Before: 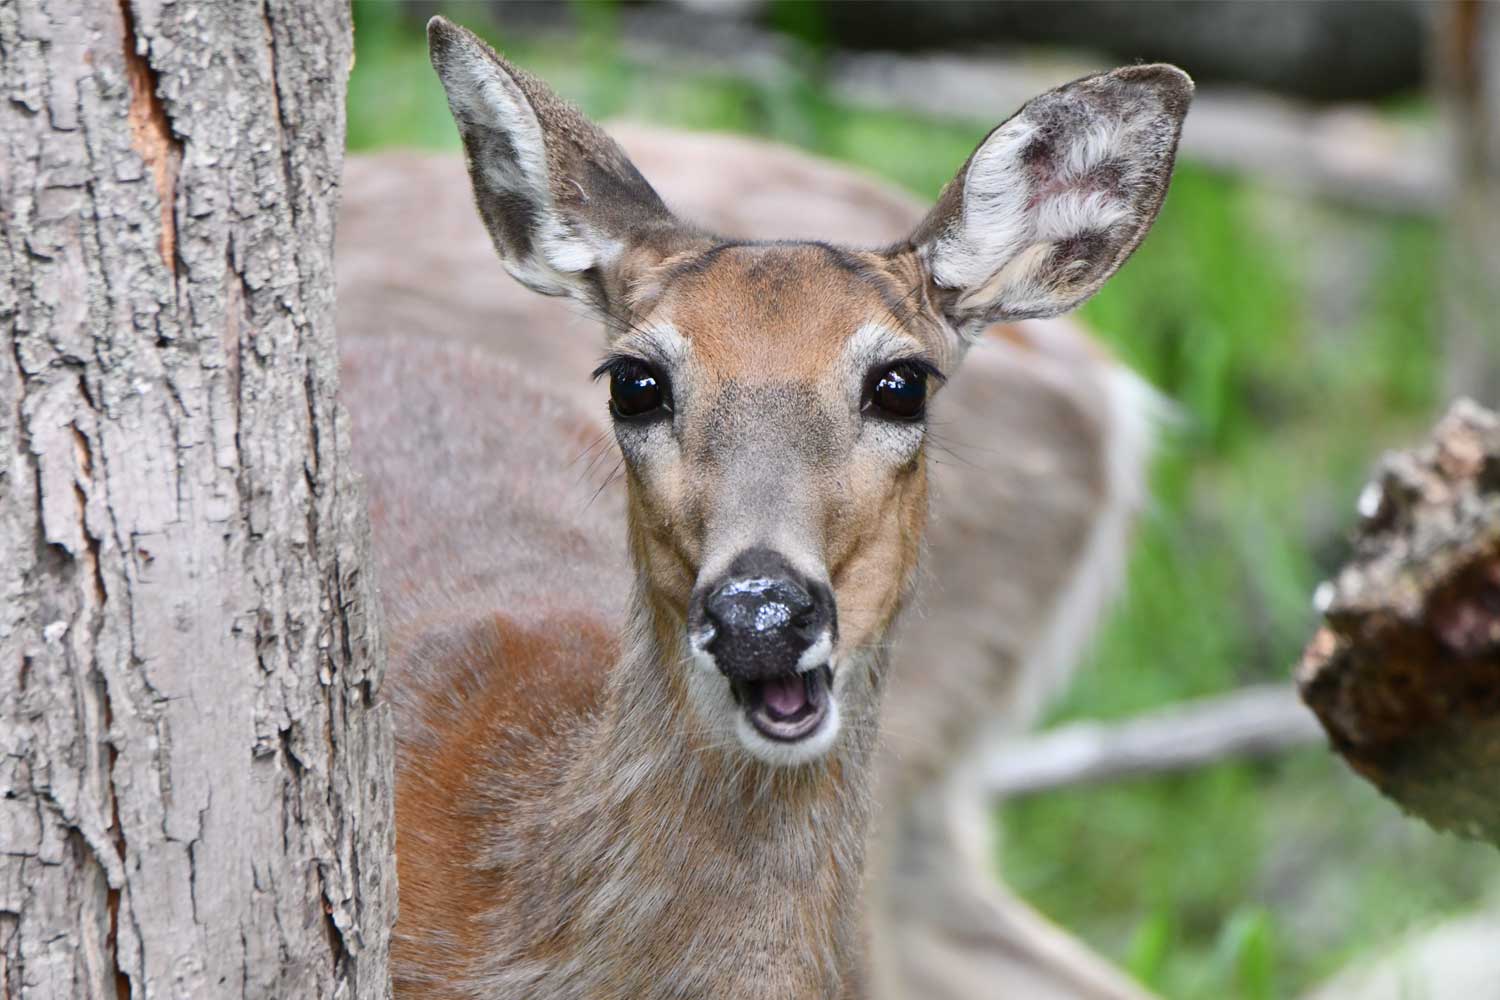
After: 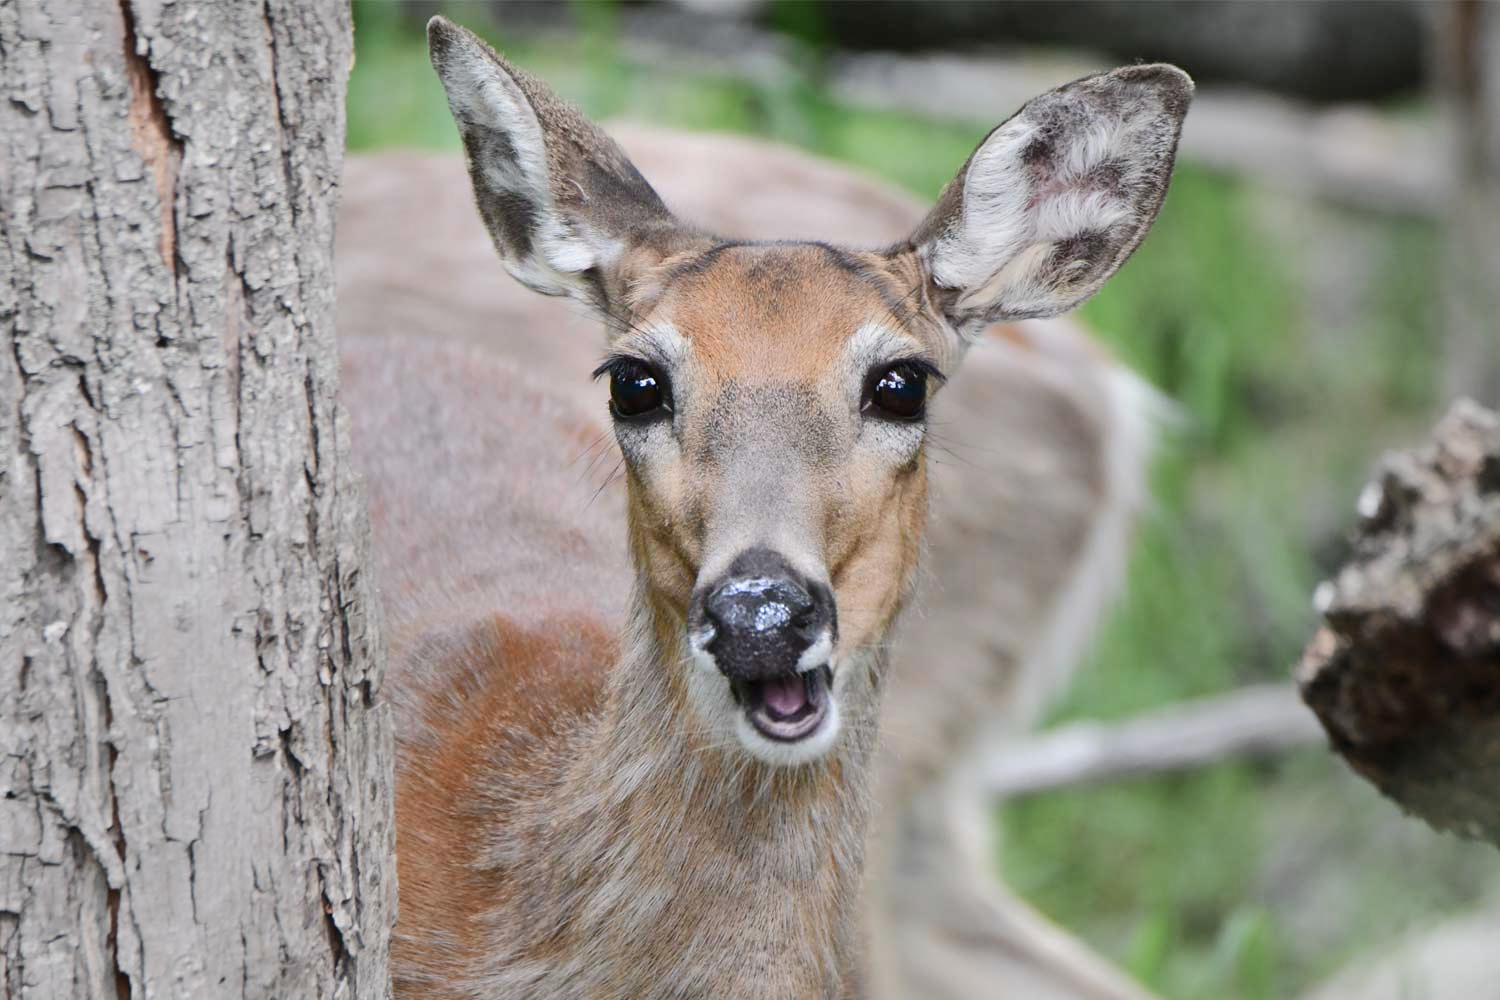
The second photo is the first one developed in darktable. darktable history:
vignetting: fall-off start 18.21%, fall-off radius 137.95%, brightness -0.207, center (-0.078, 0.066), width/height ratio 0.62, shape 0.59
base curve: curves: ch0 [(0, 0) (0.262, 0.32) (0.722, 0.705) (1, 1)]
